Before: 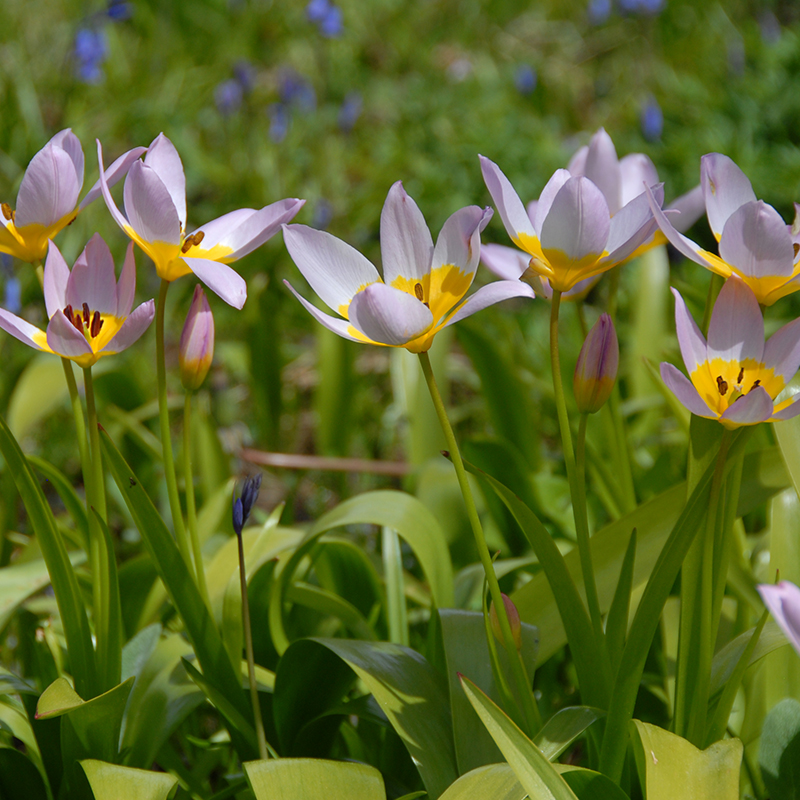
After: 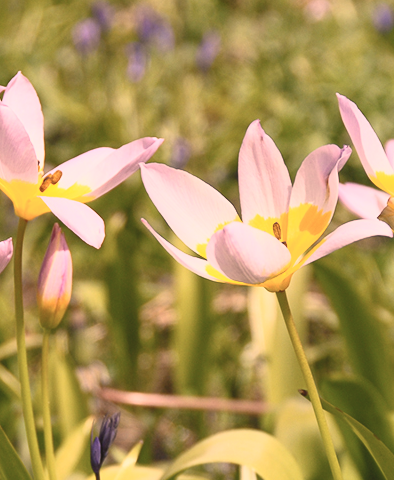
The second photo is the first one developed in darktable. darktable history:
crop: left 17.835%, top 7.675%, right 32.881%, bottom 32.213%
color correction: highlights a* 21.16, highlights b* 19.61
contrast brightness saturation: contrast 0.43, brightness 0.56, saturation -0.19
